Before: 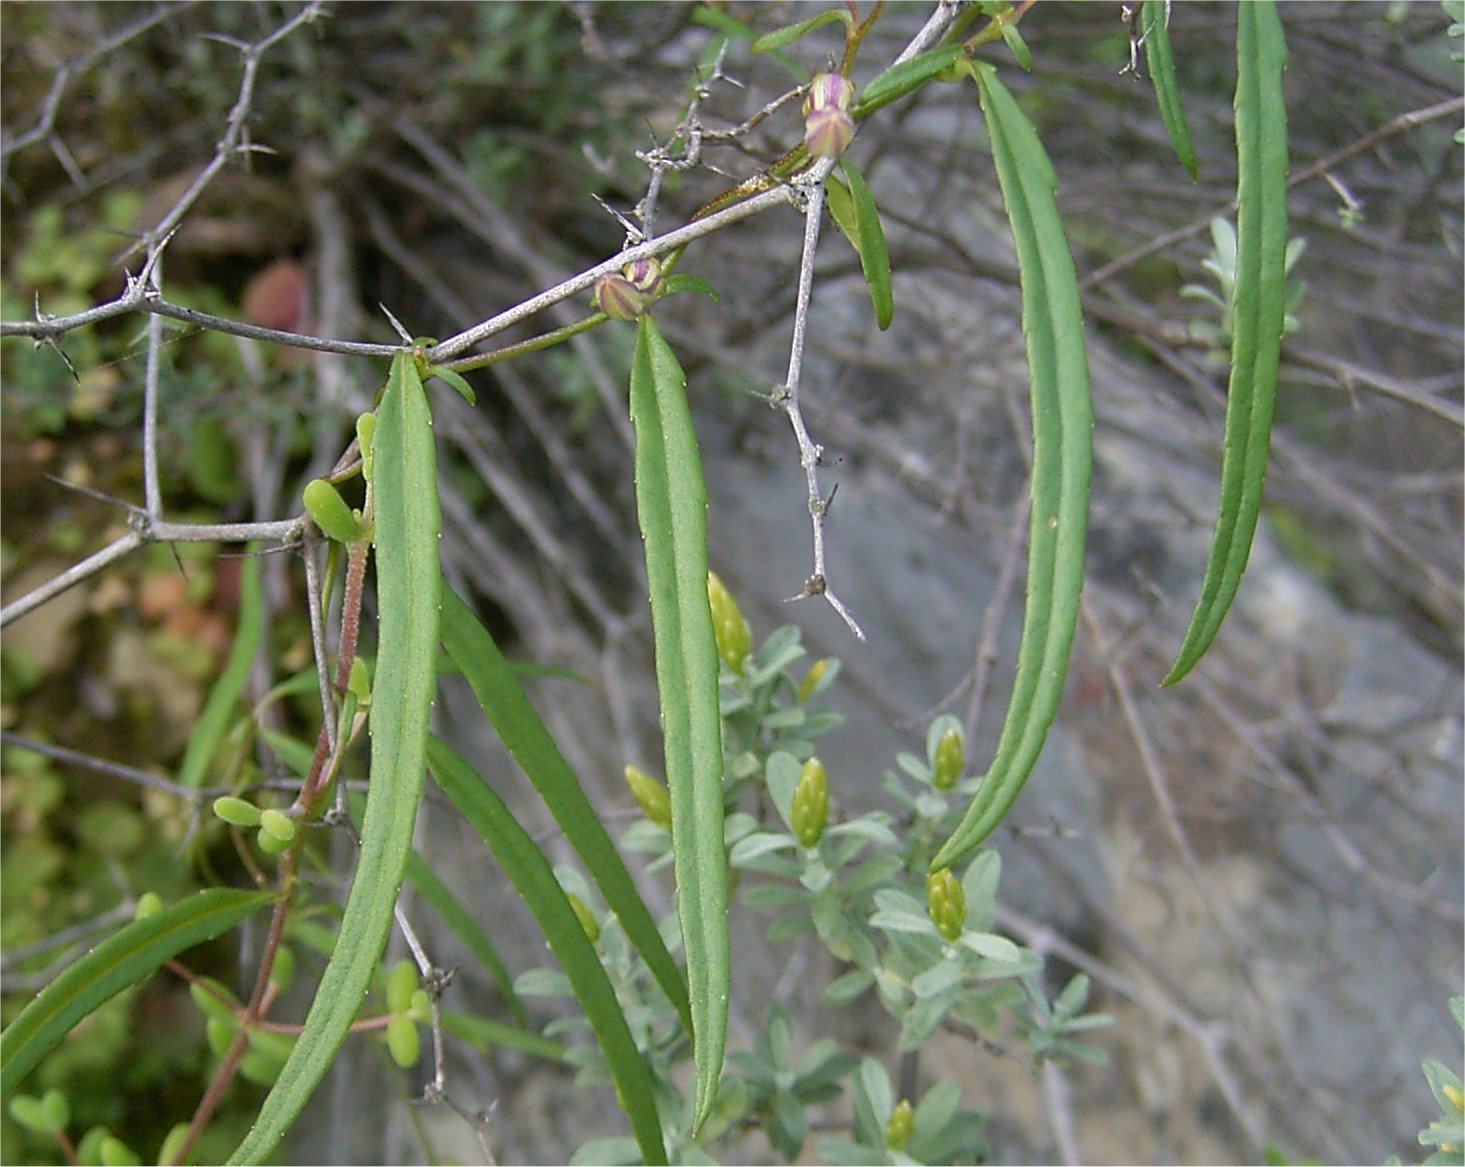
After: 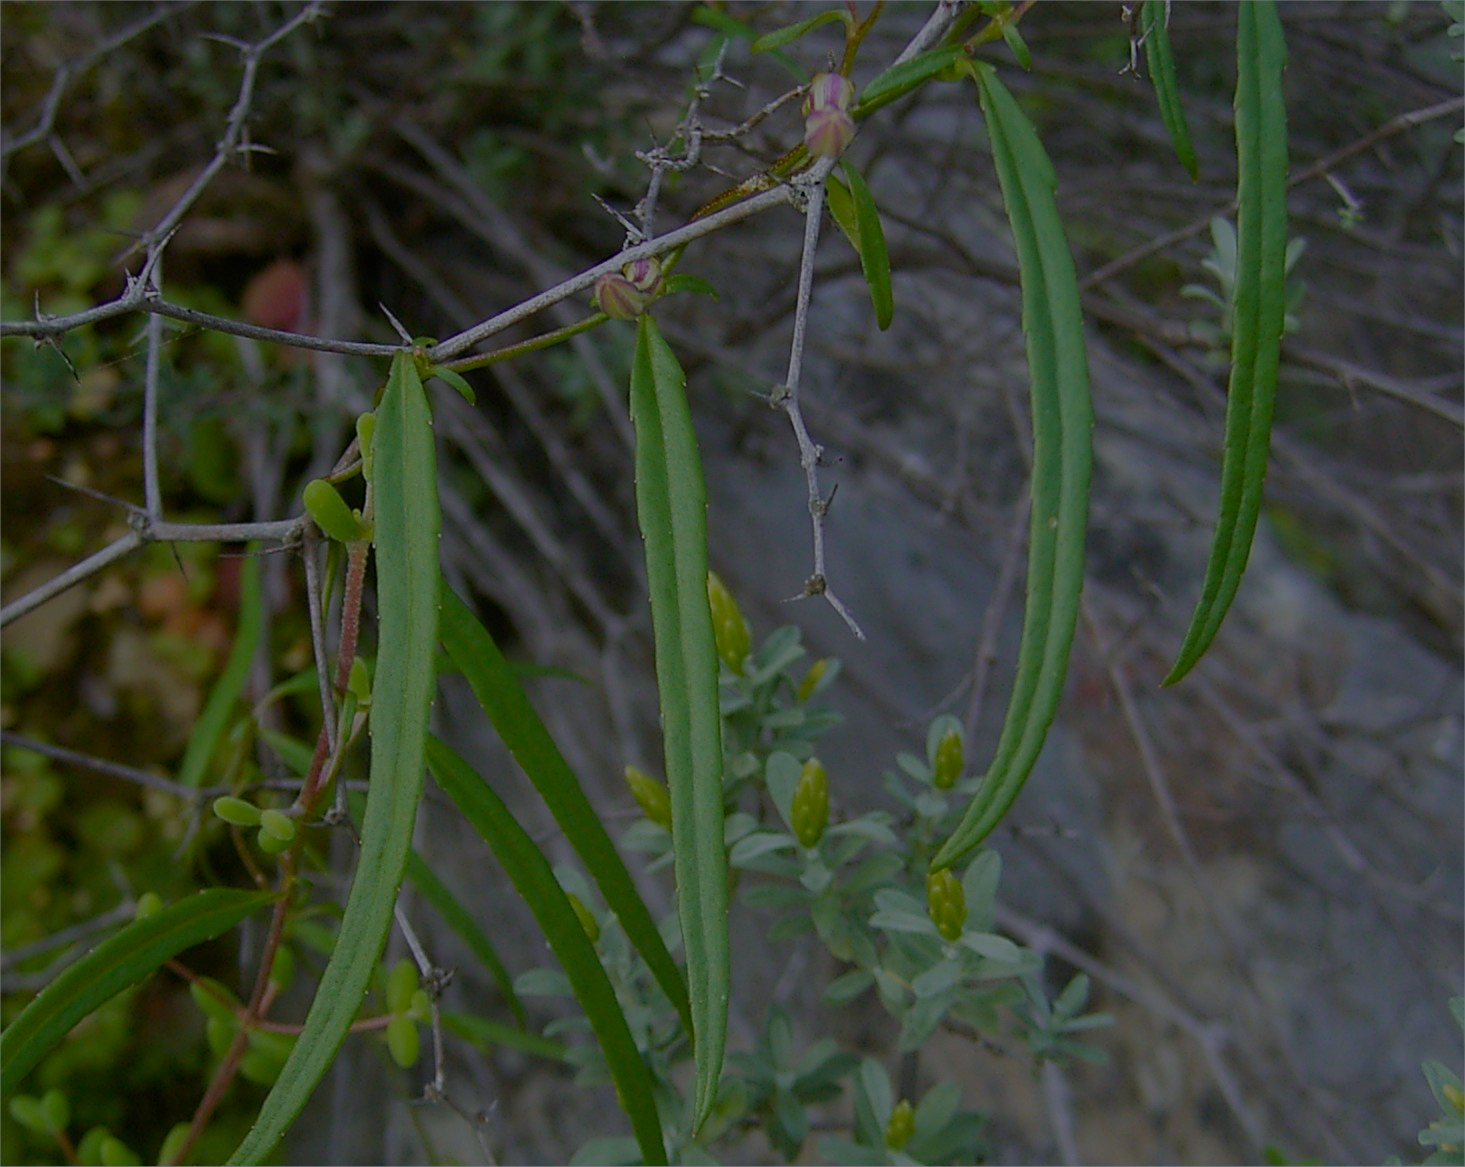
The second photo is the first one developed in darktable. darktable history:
color balance rgb: highlights gain › luminance 16.8%, highlights gain › chroma 2.899%, highlights gain › hue 256.67°, perceptual saturation grading › global saturation 28.391%, perceptual saturation grading › mid-tones 11.996%, perceptual saturation grading › shadows 10.607%, perceptual brilliance grading › global brilliance -47.629%
